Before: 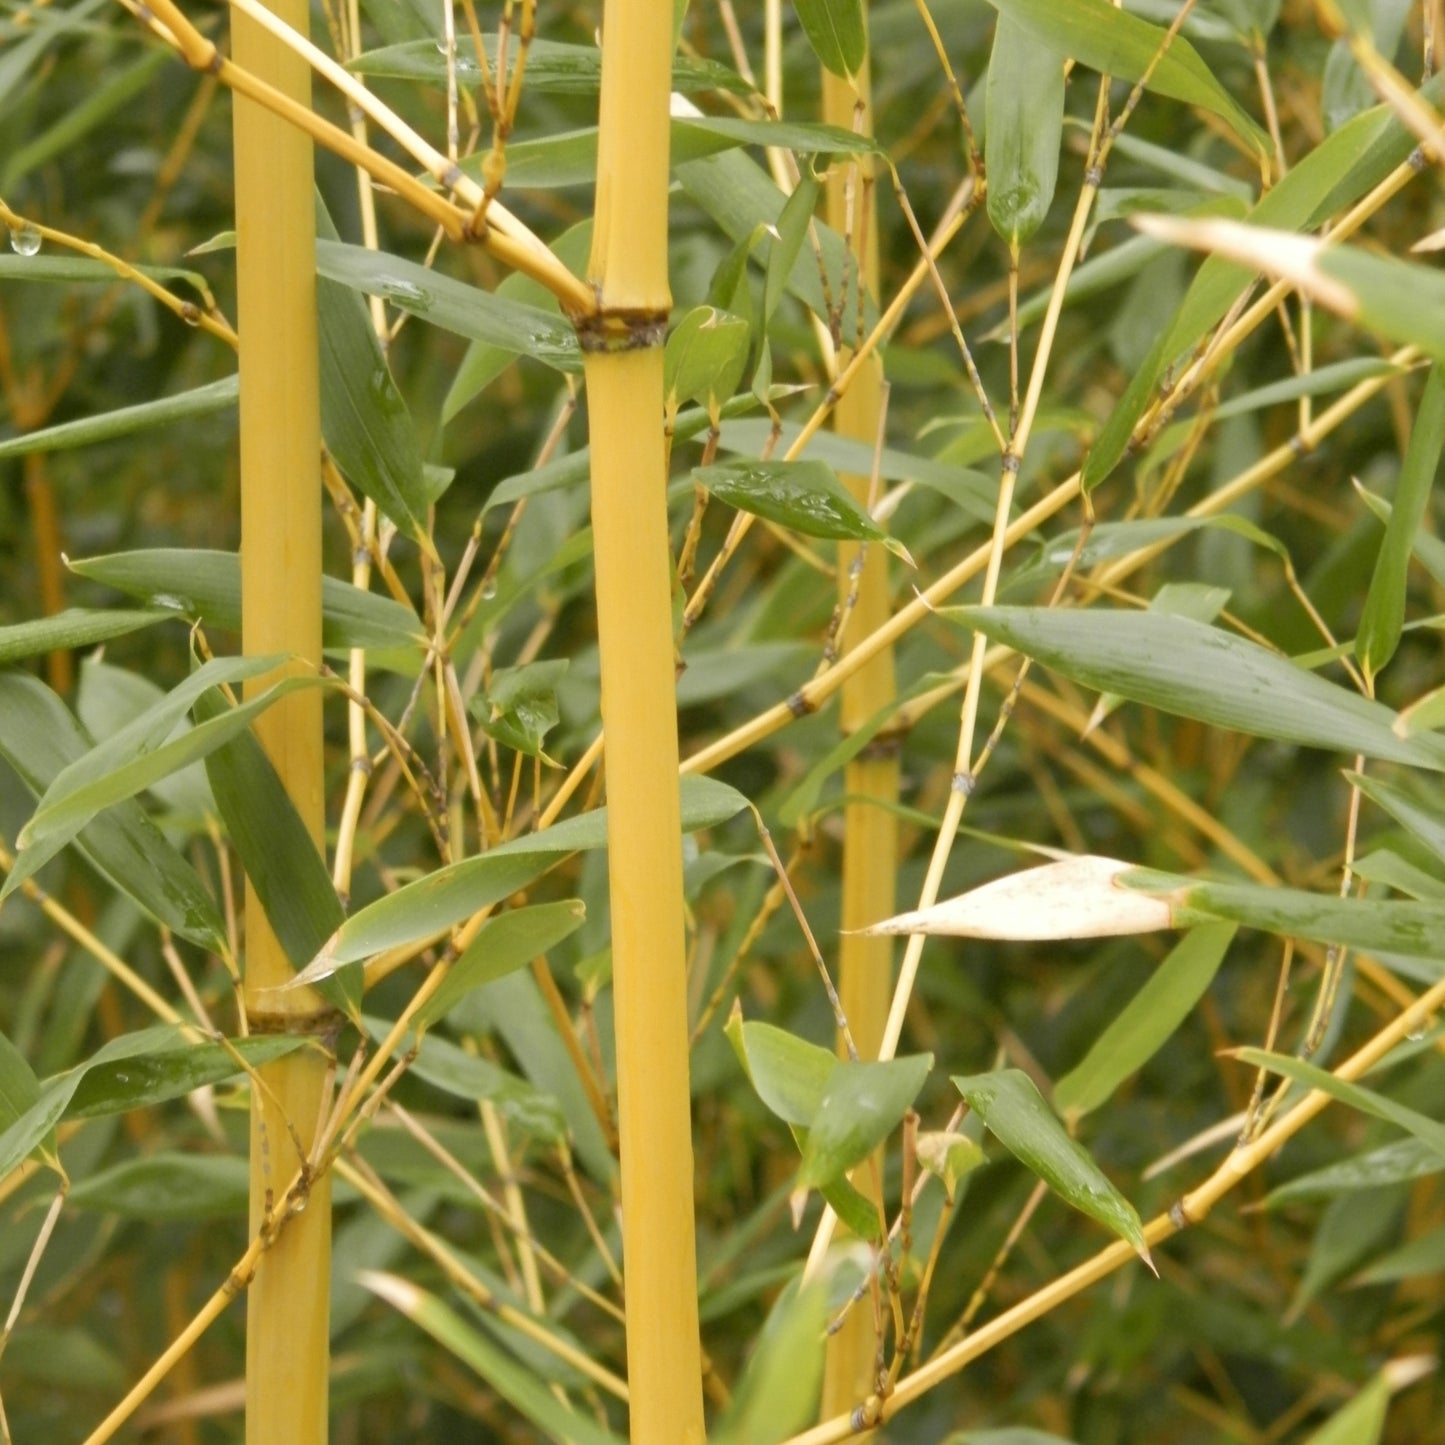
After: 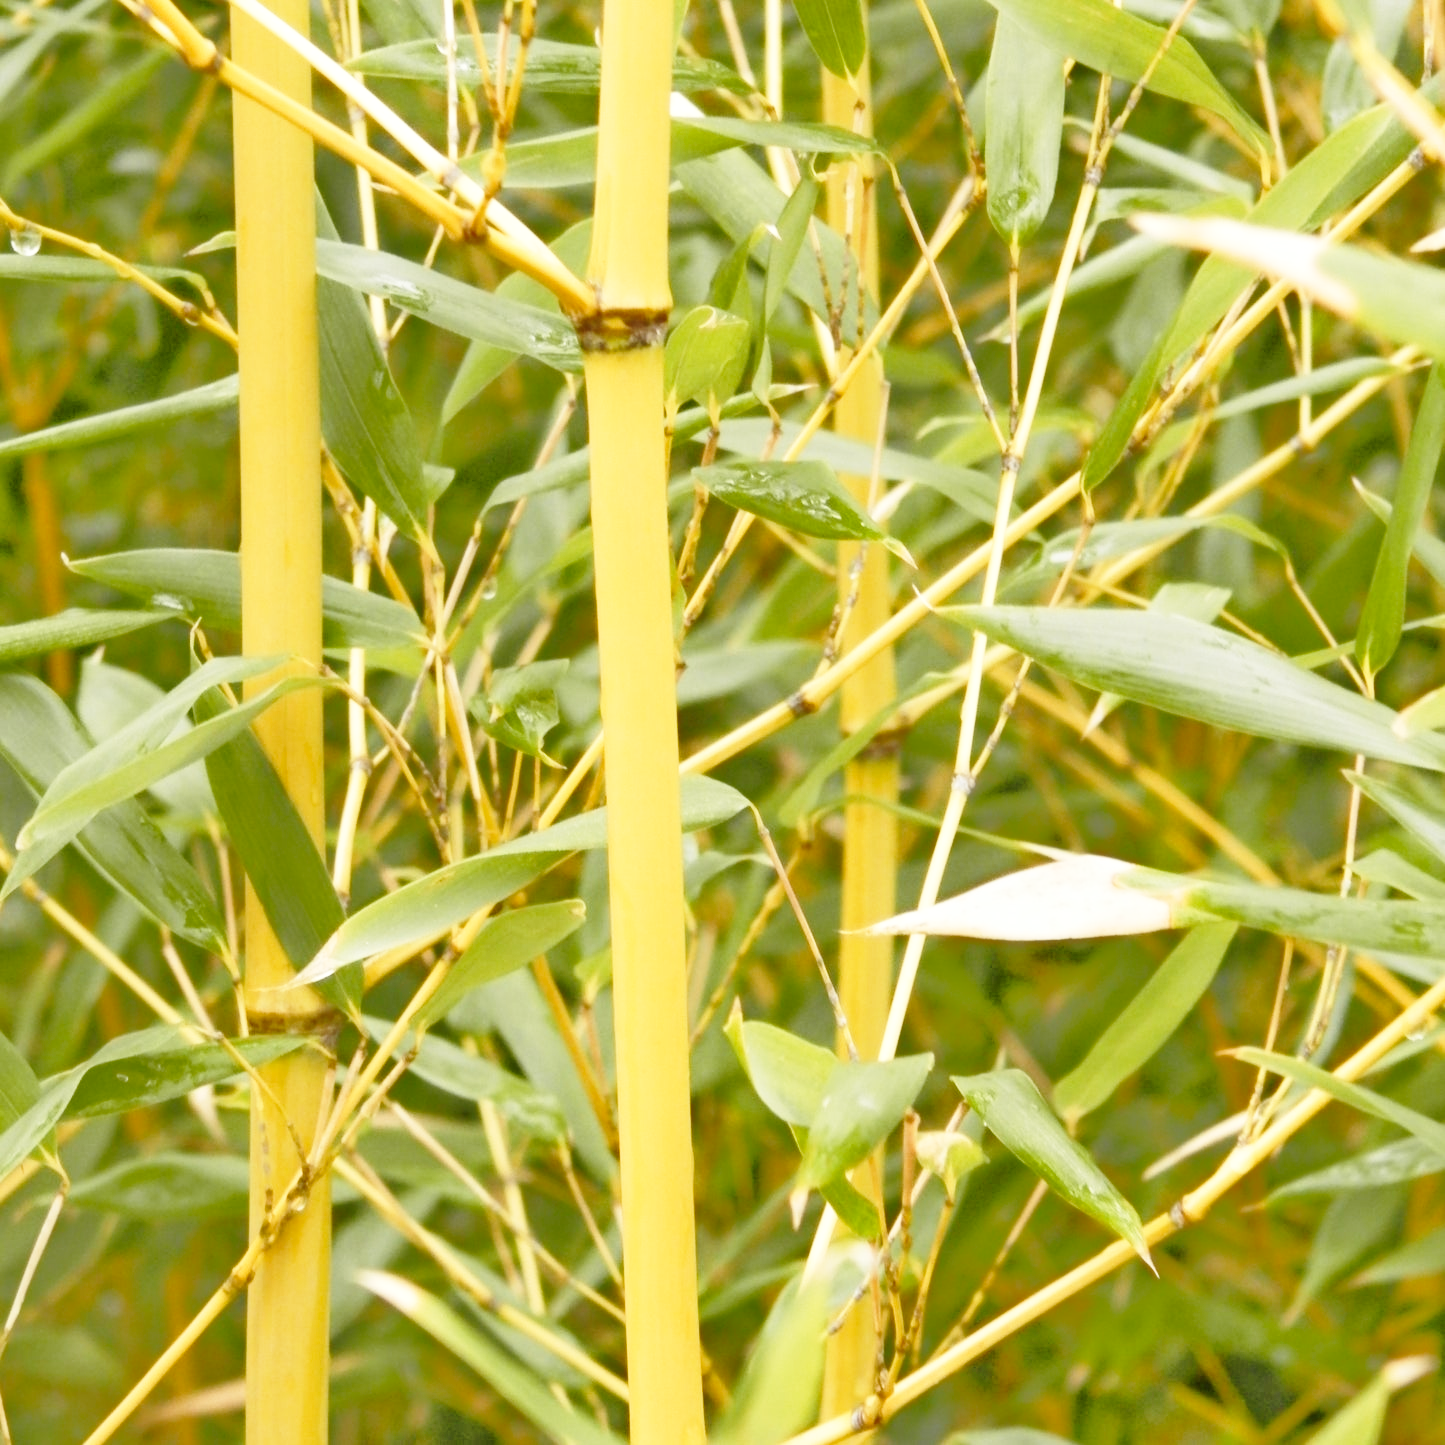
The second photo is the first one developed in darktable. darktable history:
base curve: curves: ch0 [(0, 0) (0.028, 0.03) (0.121, 0.232) (0.46, 0.748) (0.859, 0.968) (1, 1)], preserve colors none
tone equalizer: -8 EV -0.528 EV, -7 EV -0.319 EV, -6 EV -0.083 EV, -5 EV 0.413 EV, -4 EV 0.985 EV, -3 EV 0.791 EV, -2 EV -0.01 EV, -1 EV 0.14 EV, +0 EV -0.012 EV, smoothing 1
